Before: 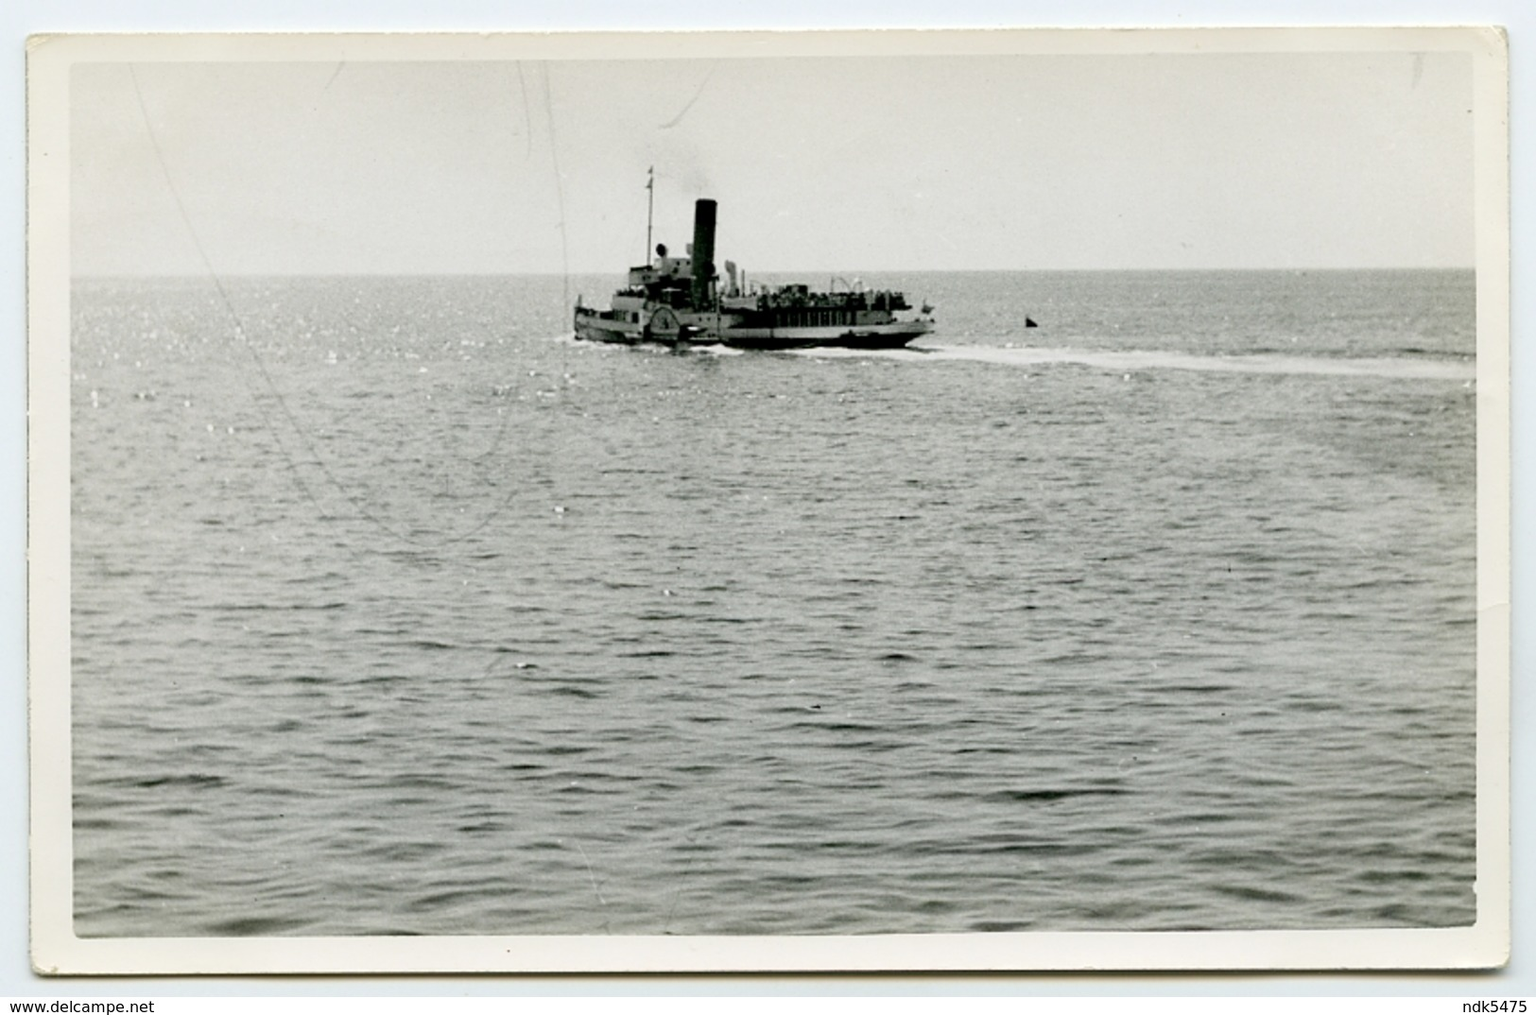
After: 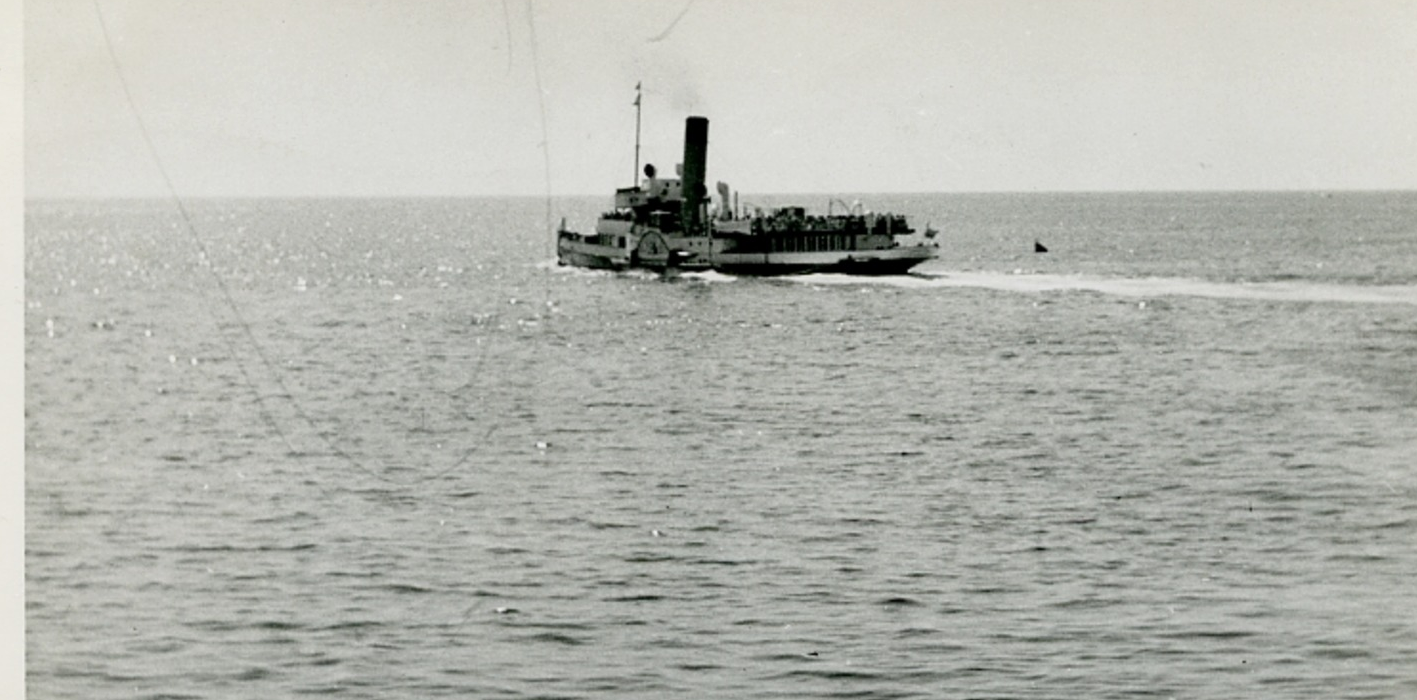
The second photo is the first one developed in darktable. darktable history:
shadows and highlights: shadows 74.88, highlights -25.77, soften with gaussian
crop: left 3.087%, top 8.831%, right 9.679%, bottom 25.923%
